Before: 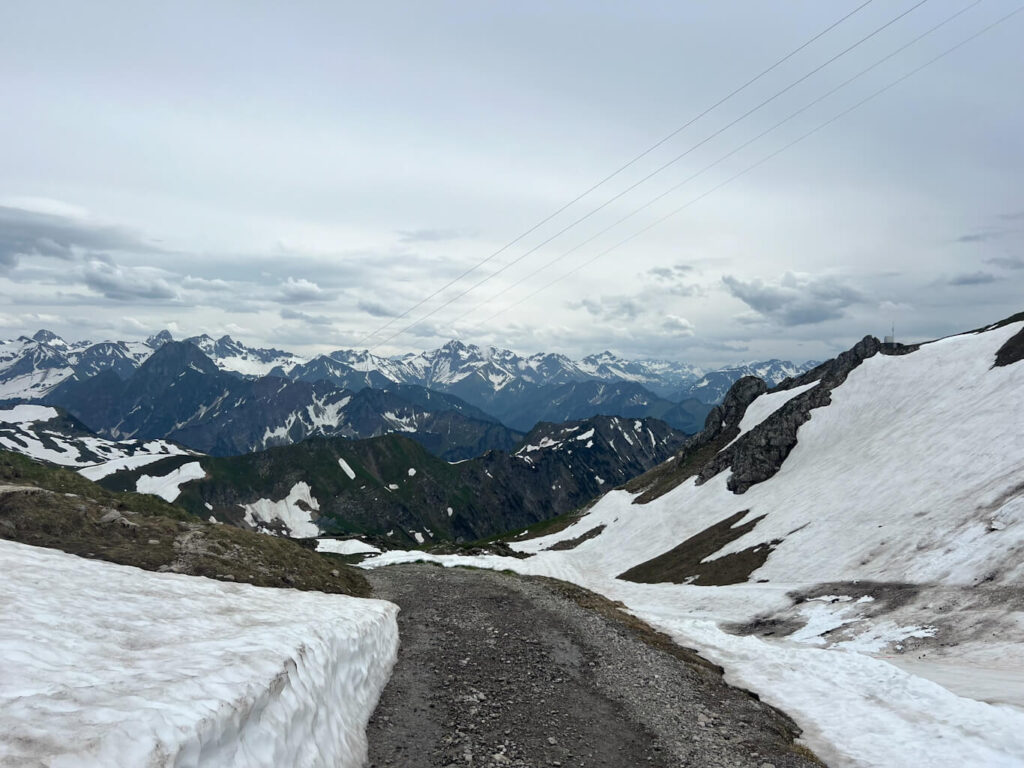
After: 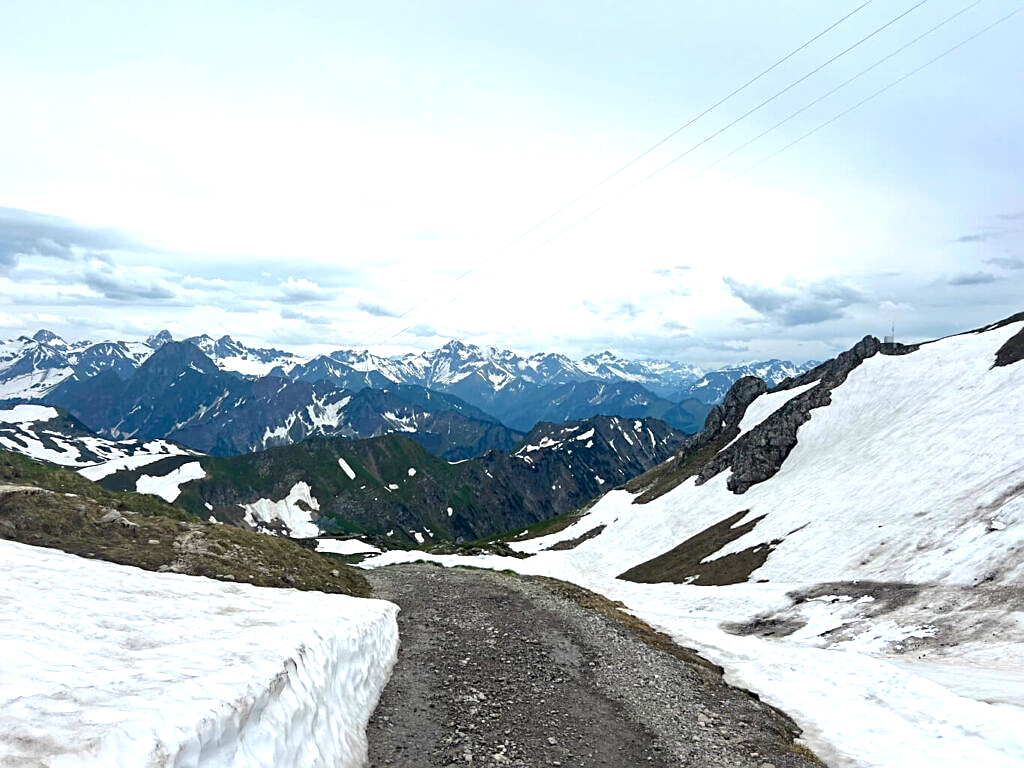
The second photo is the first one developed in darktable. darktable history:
exposure: black level correction 0, exposure 0.699 EV, compensate exposure bias true, compensate highlight preservation false
sharpen: on, module defaults
color correction: highlights b* -0.02, saturation 1.31
